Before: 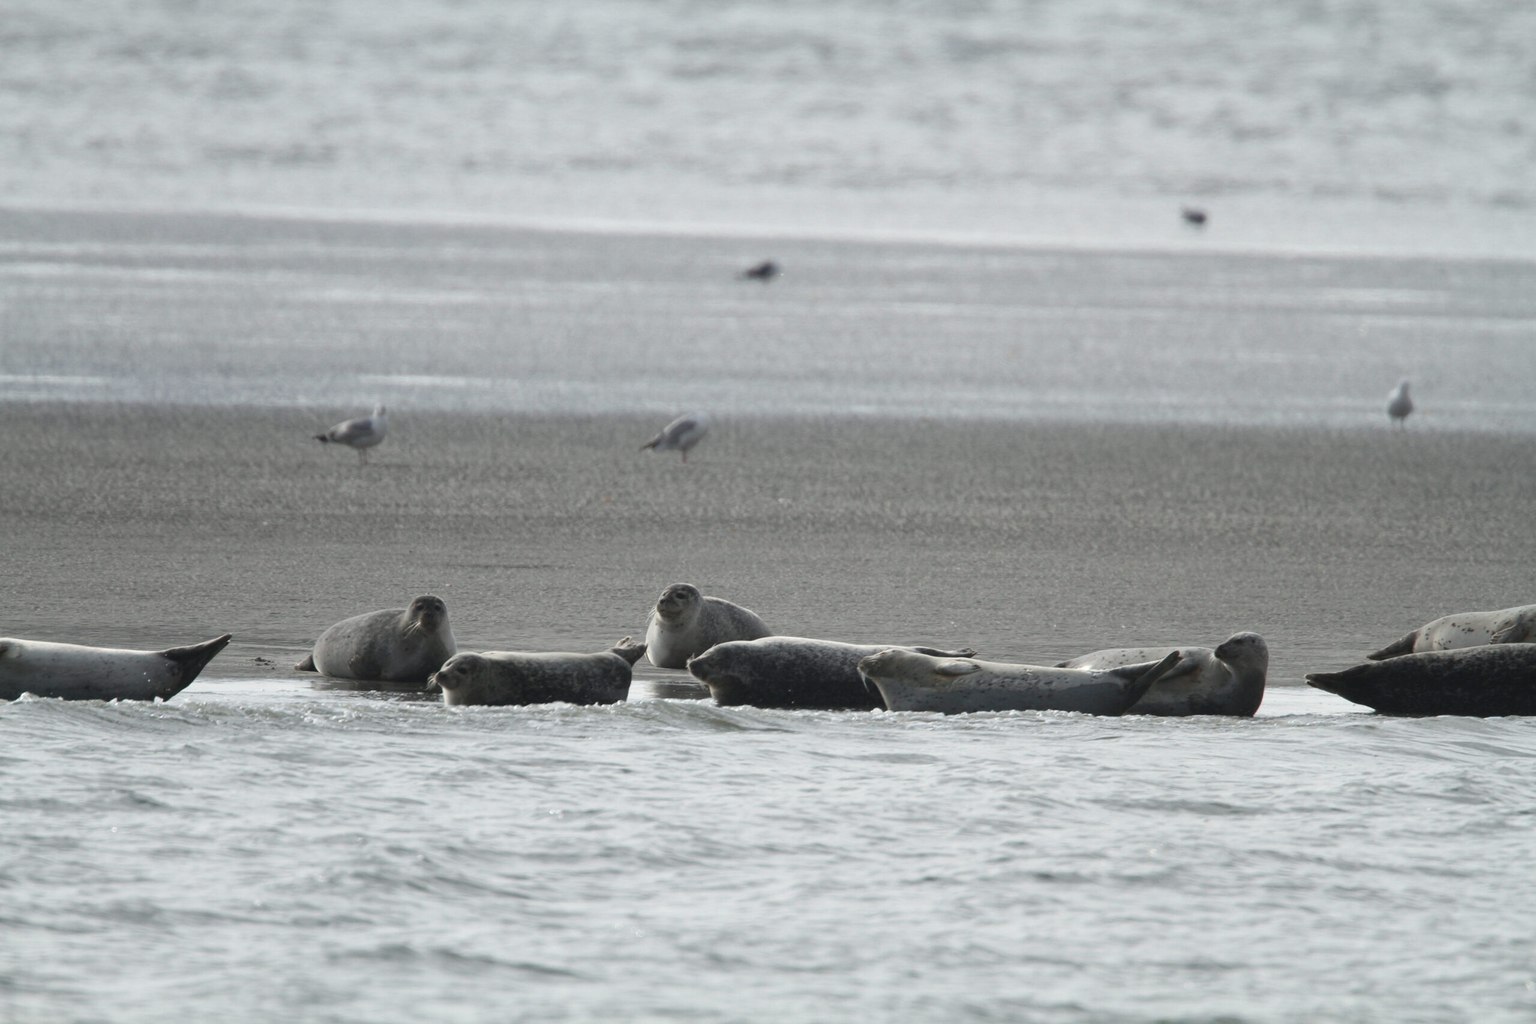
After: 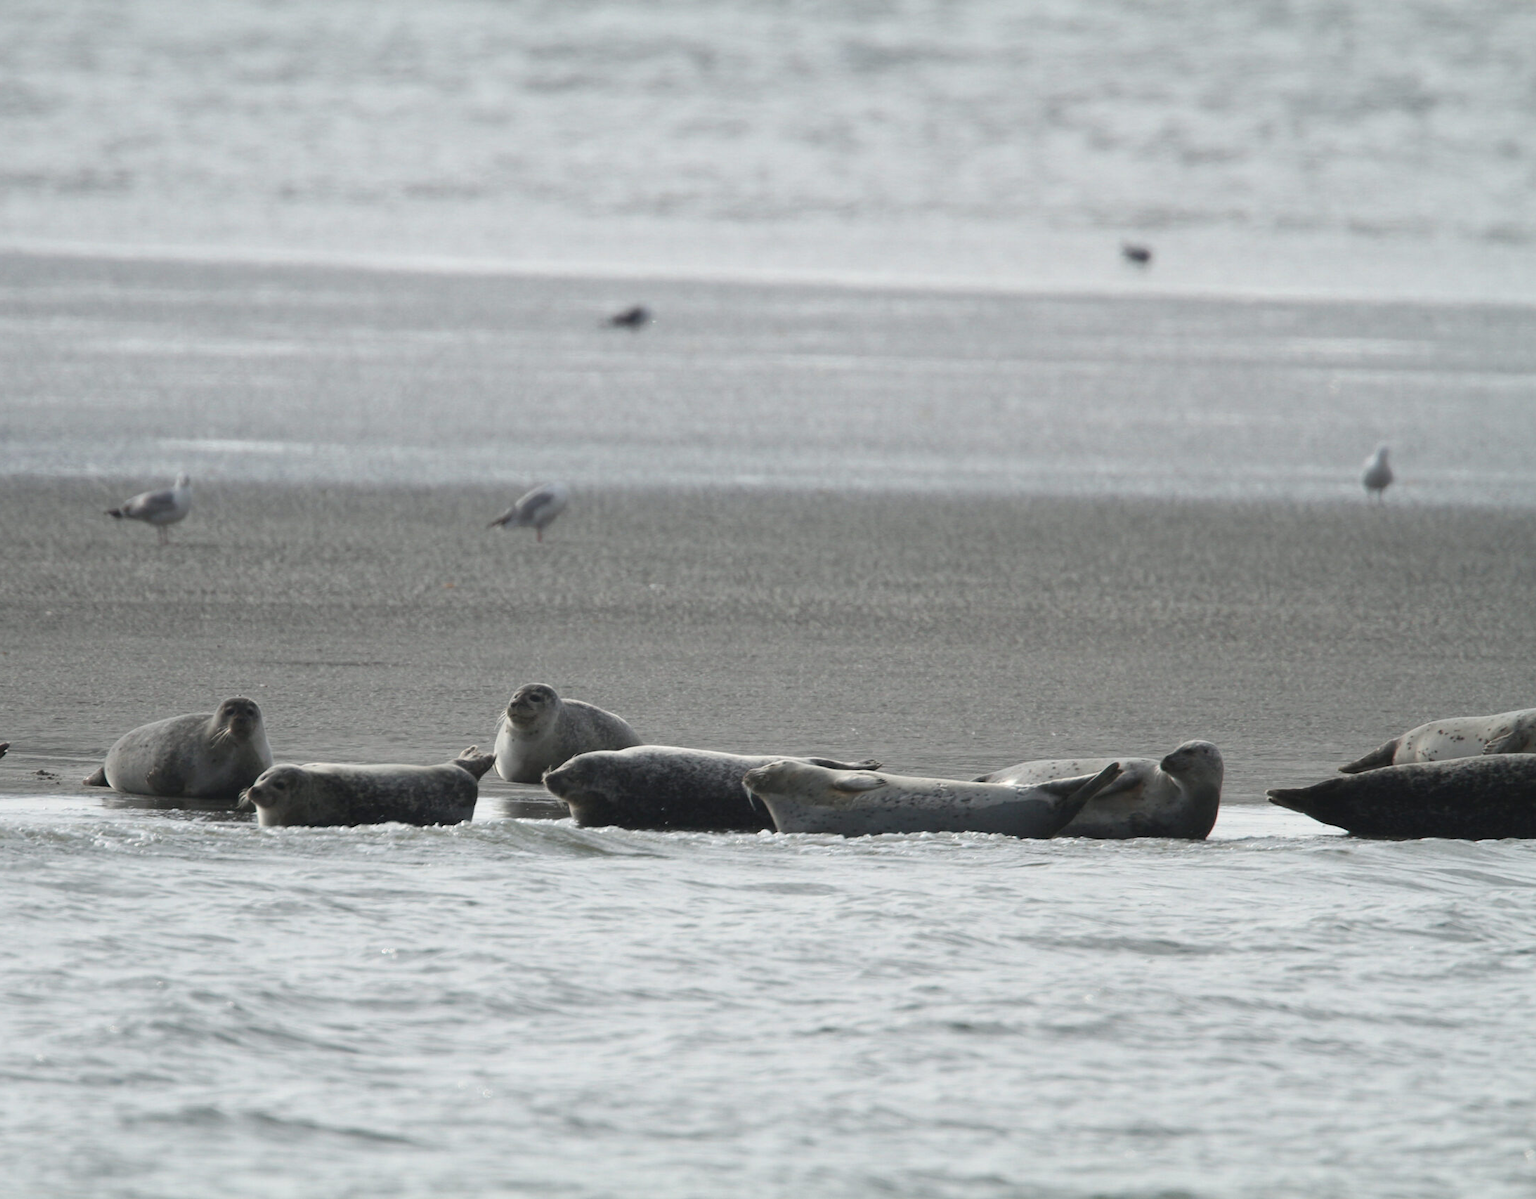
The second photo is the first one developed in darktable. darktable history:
crop and rotate: left 14.584%
white balance: emerald 1
